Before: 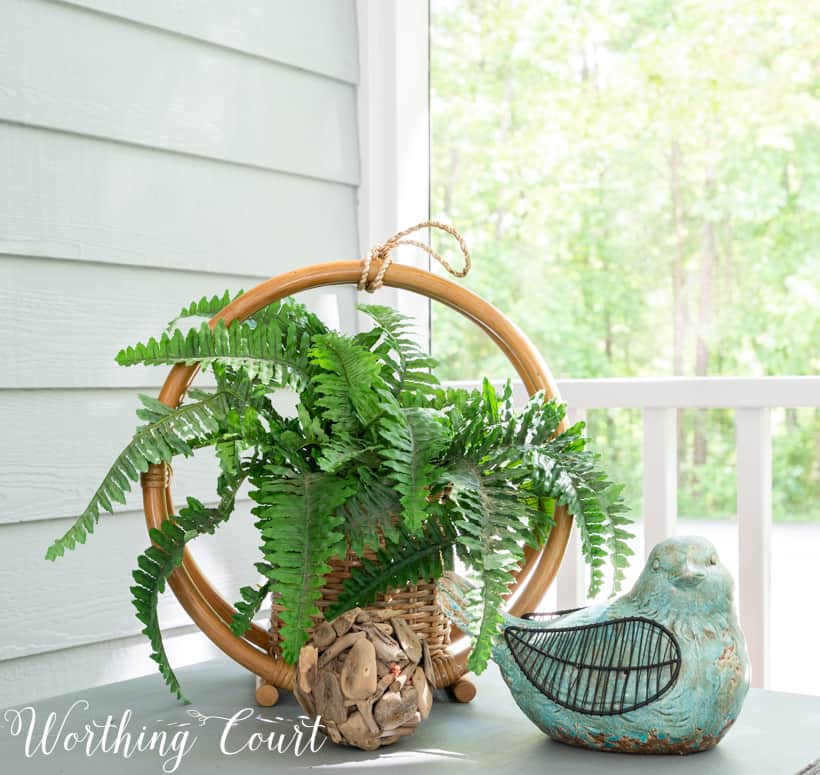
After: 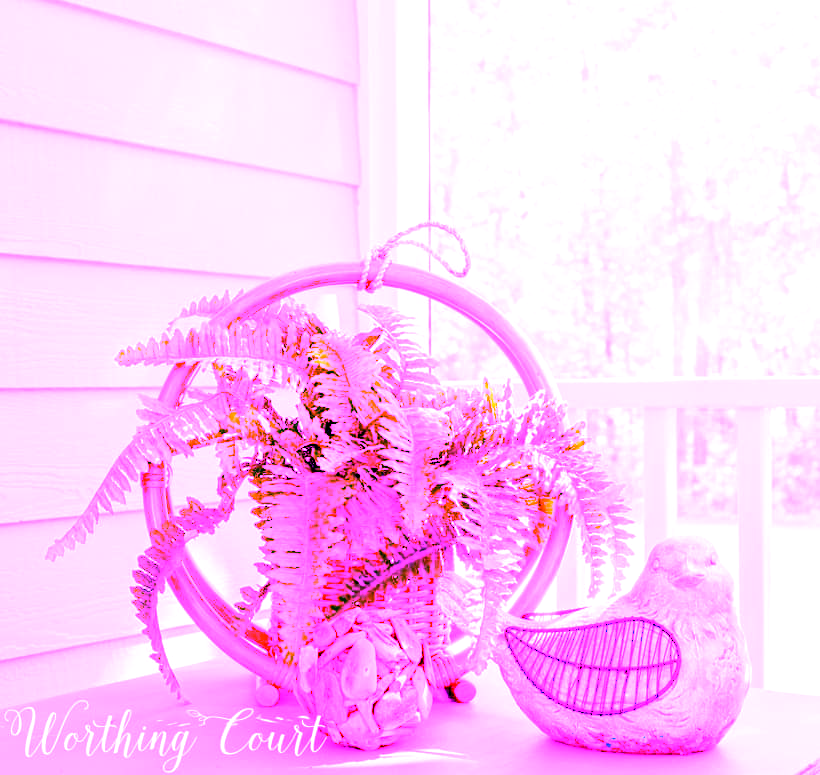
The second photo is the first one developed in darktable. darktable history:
white balance: red 8, blue 8
exposure: black level correction 0.009, exposure 0.119 EV, compensate highlight preservation false
